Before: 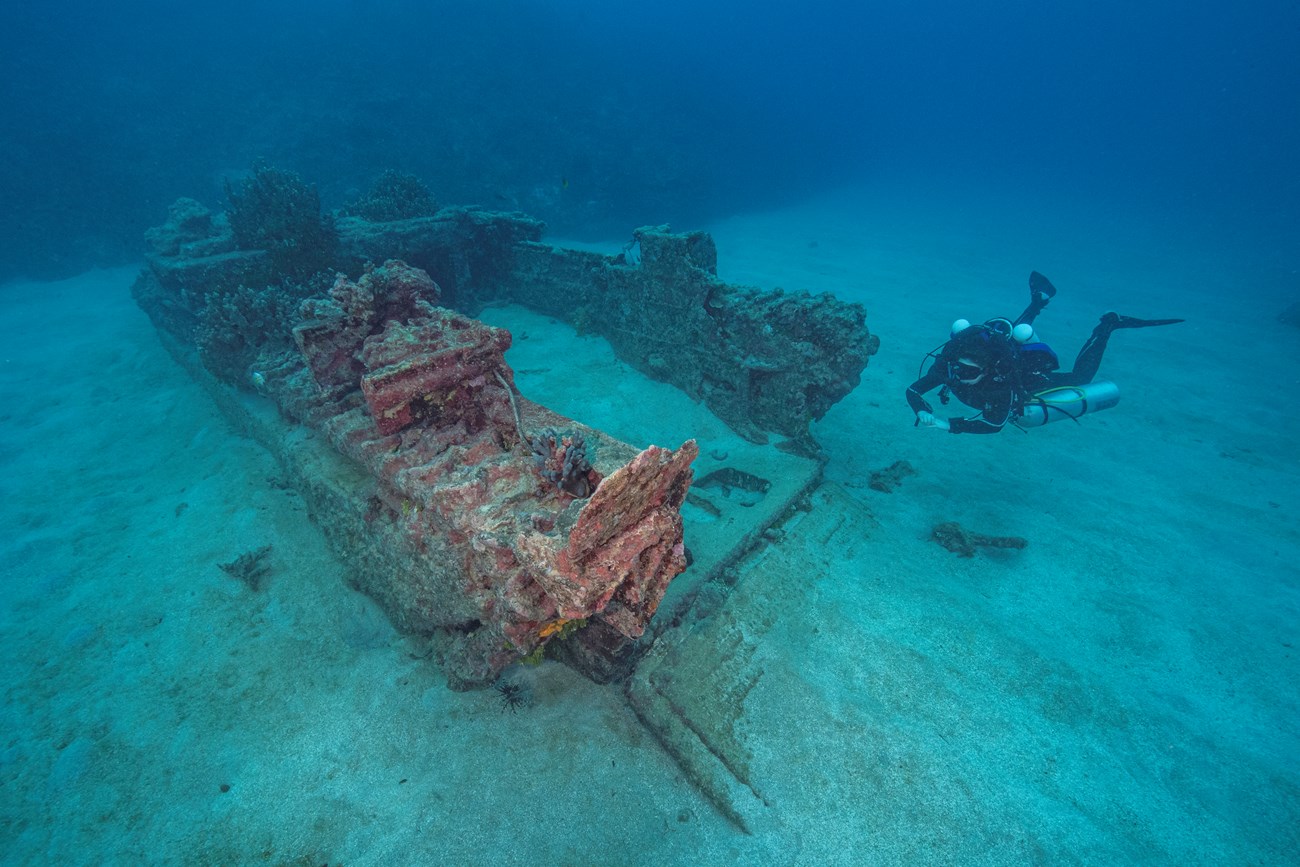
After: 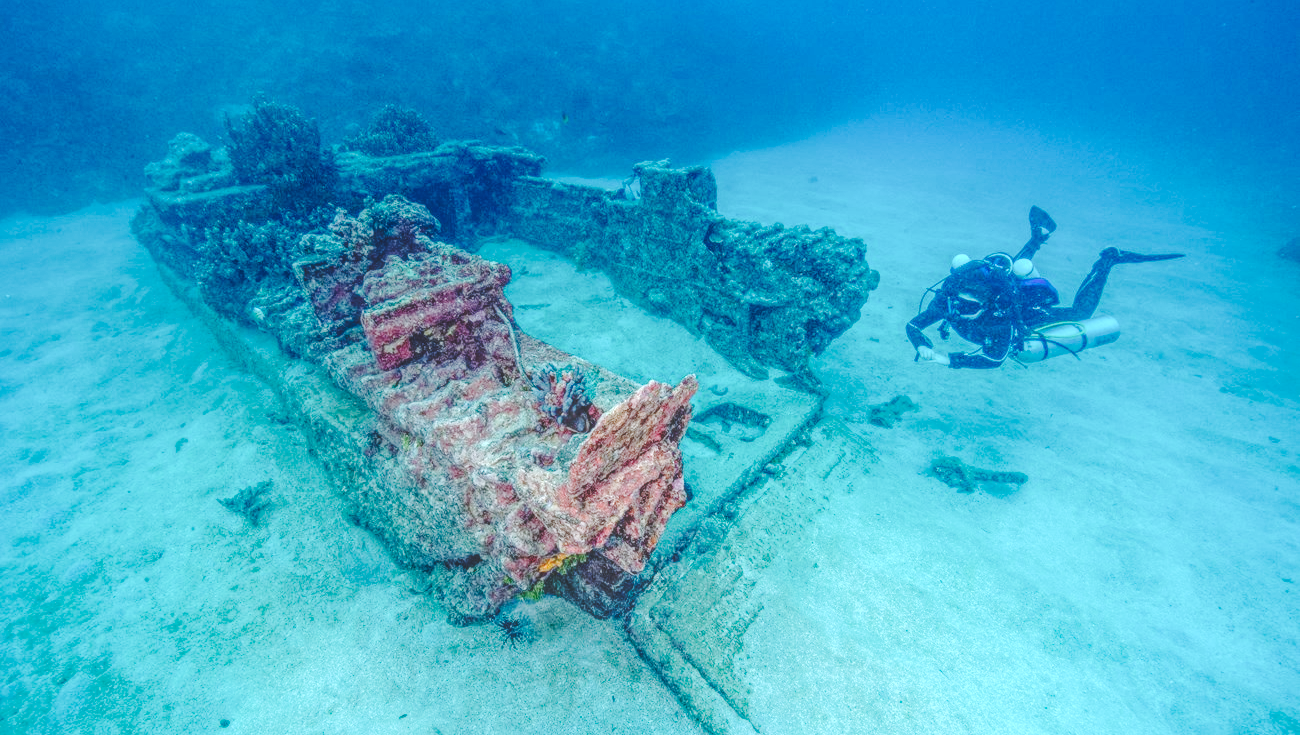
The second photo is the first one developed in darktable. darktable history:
tone curve: curves: ch0 [(0, 0) (0.003, 0.117) (0.011, 0.115) (0.025, 0.116) (0.044, 0.116) (0.069, 0.112) (0.1, 0.113) (0.136, 0.127) (0.177, 0.148) (0.224, 0.191) (0.277, 0.249) (0.335, 0.363) (0.399, 0.479) (0.468, 0.589) (0.543, 0.664) (0.623, 0.733) (0.709, 0.799) (0.801, 0.852) (0.898, 0.914) (1, 1)], preserve colors none
shadows and highlights: shadows -41.81, highlights 64.23, soften with gaussian
color calibration: illuminant Planckian (black body), x 0.368, y 0.361, temperature 4277.98 K, saturation algorithm version 1 (2020)
base curve: curves: ch0 [(0, 0) (0.283, 0.295) (1, 1)], preserve colors none
local contrast: highlights 66%, shadows 34%, detail 166%, midtone range 0.2
crop: top 7.591%, bottom 7.592%
exposure: exposure 0.376 EV, compensate highlight preservation false
levels: mode automatic, levels [0.101, 0.578, 0.953]
